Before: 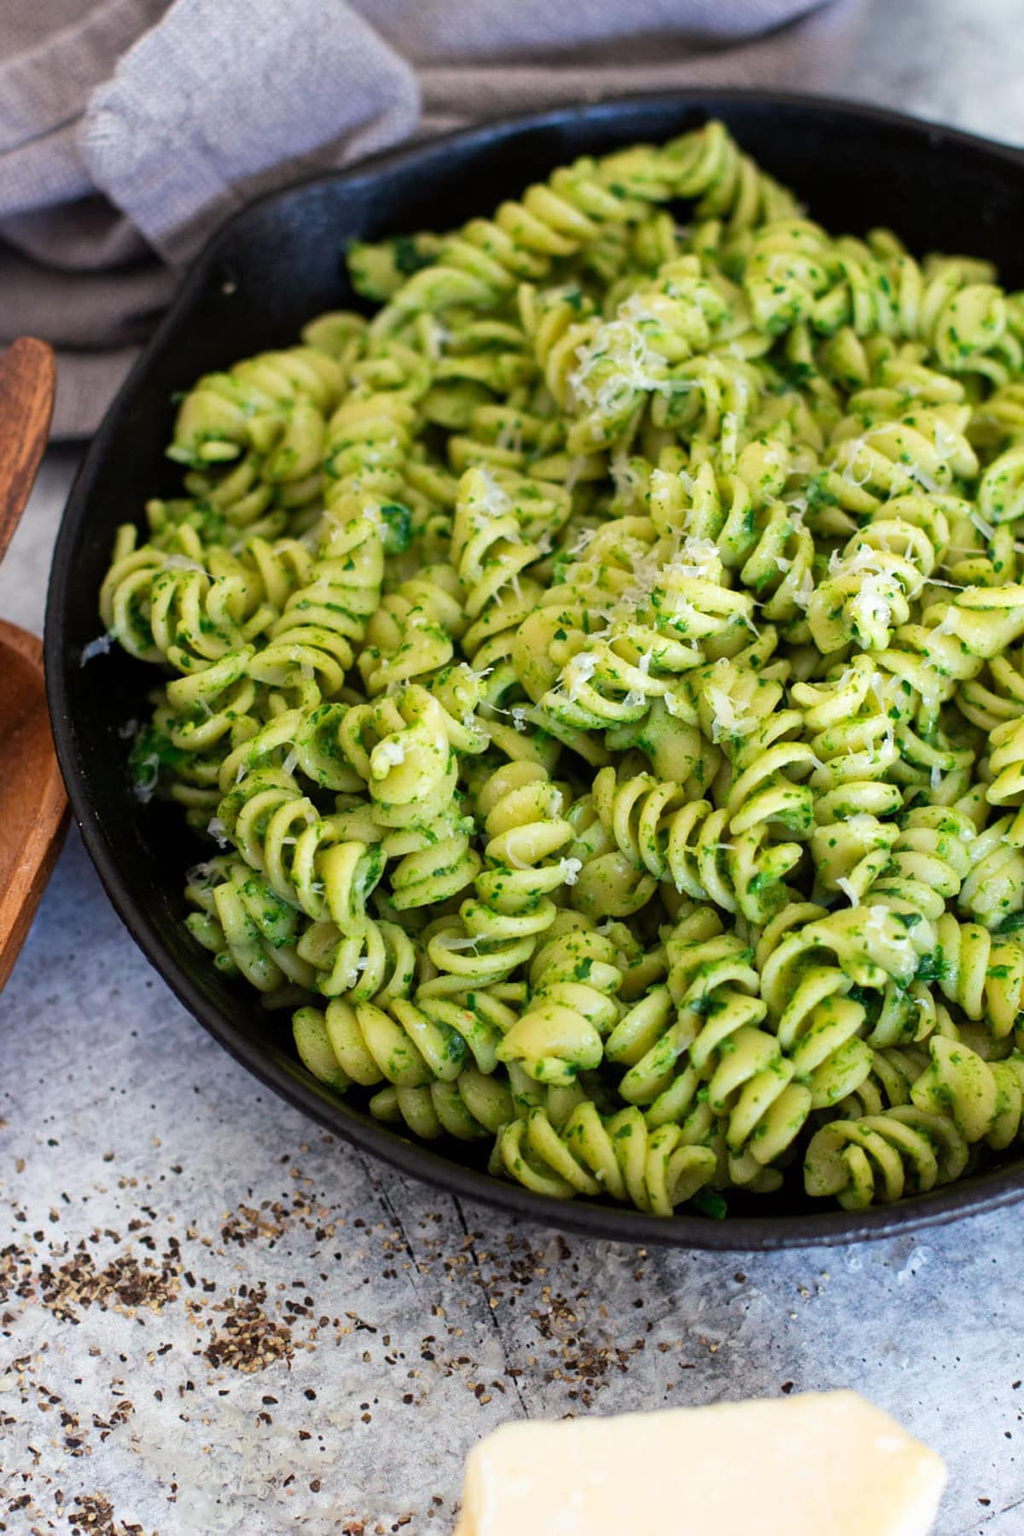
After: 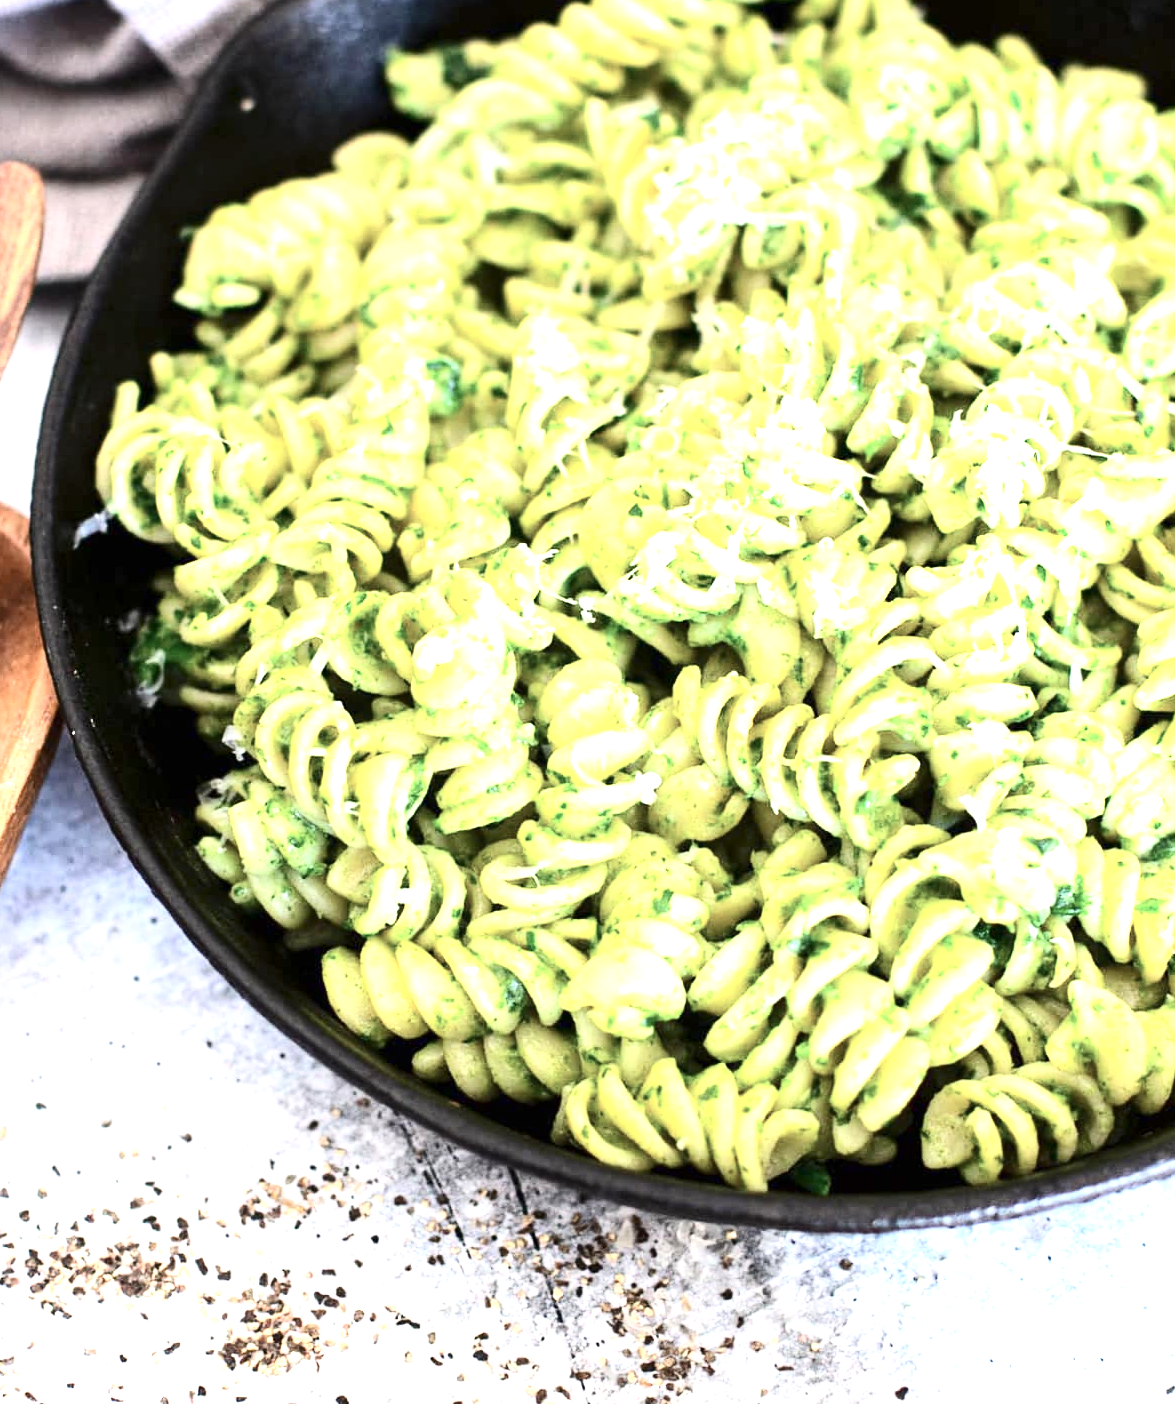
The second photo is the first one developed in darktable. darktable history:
contrast brightness saturation: contrast 0.247, saturation -0.324
exposure: exposure 2.058 EV, compensate exposure bias true, compensate highlight preservation false
crop and rotate: left 1.833%, top 12.987%, right 0.238%, bottom 8.97%
